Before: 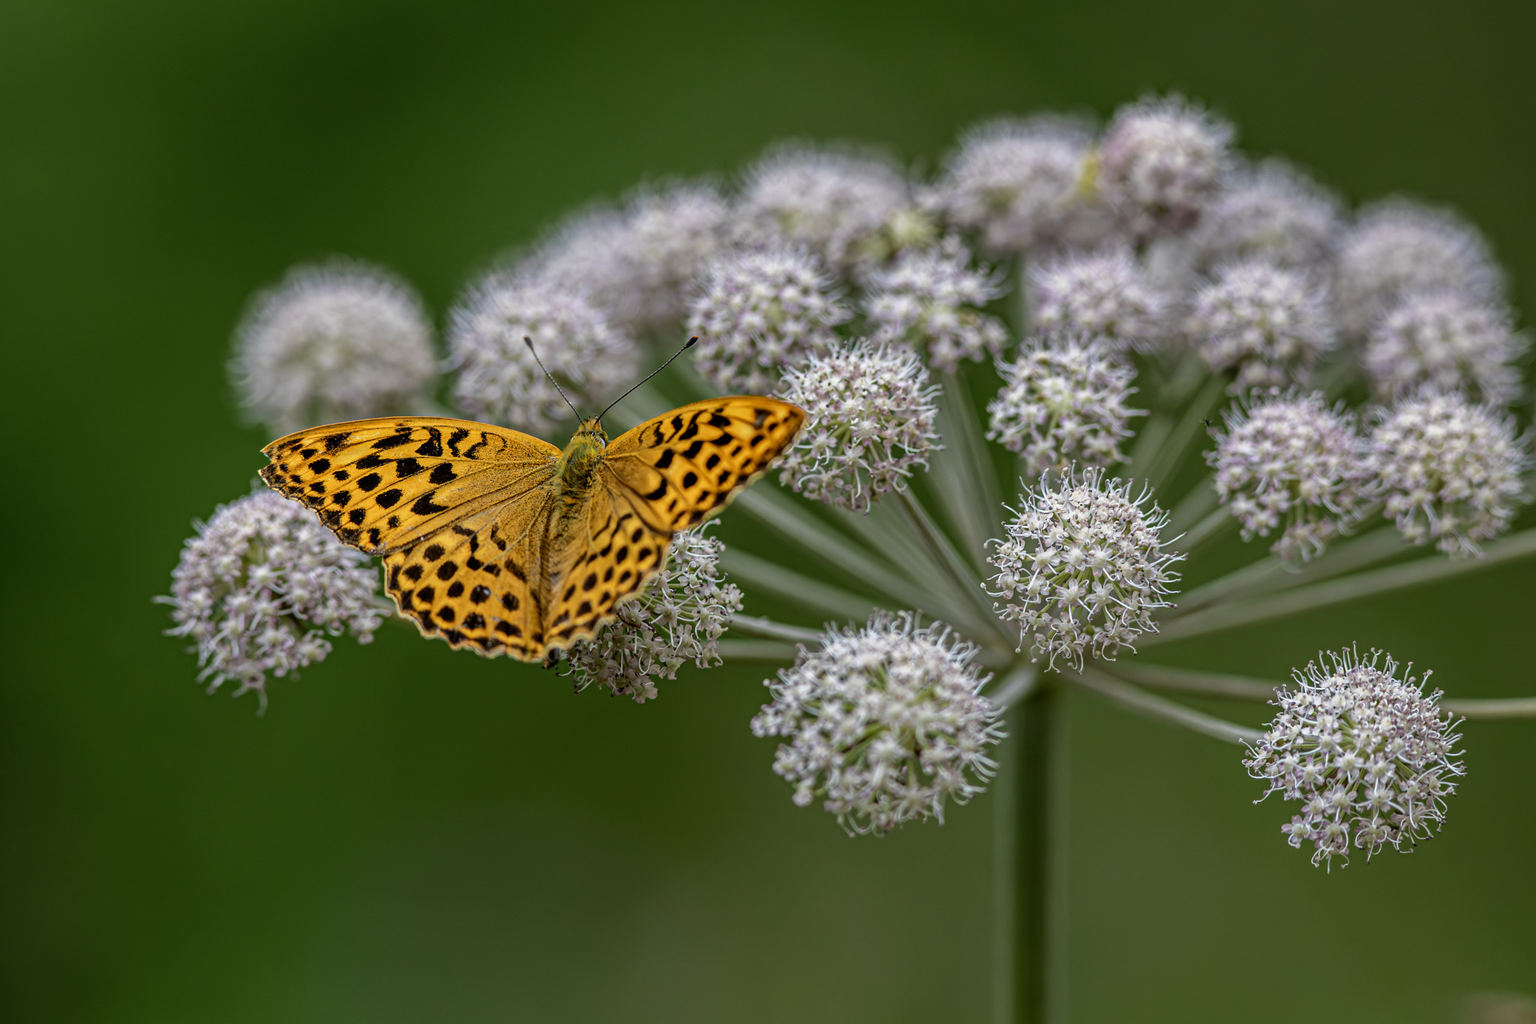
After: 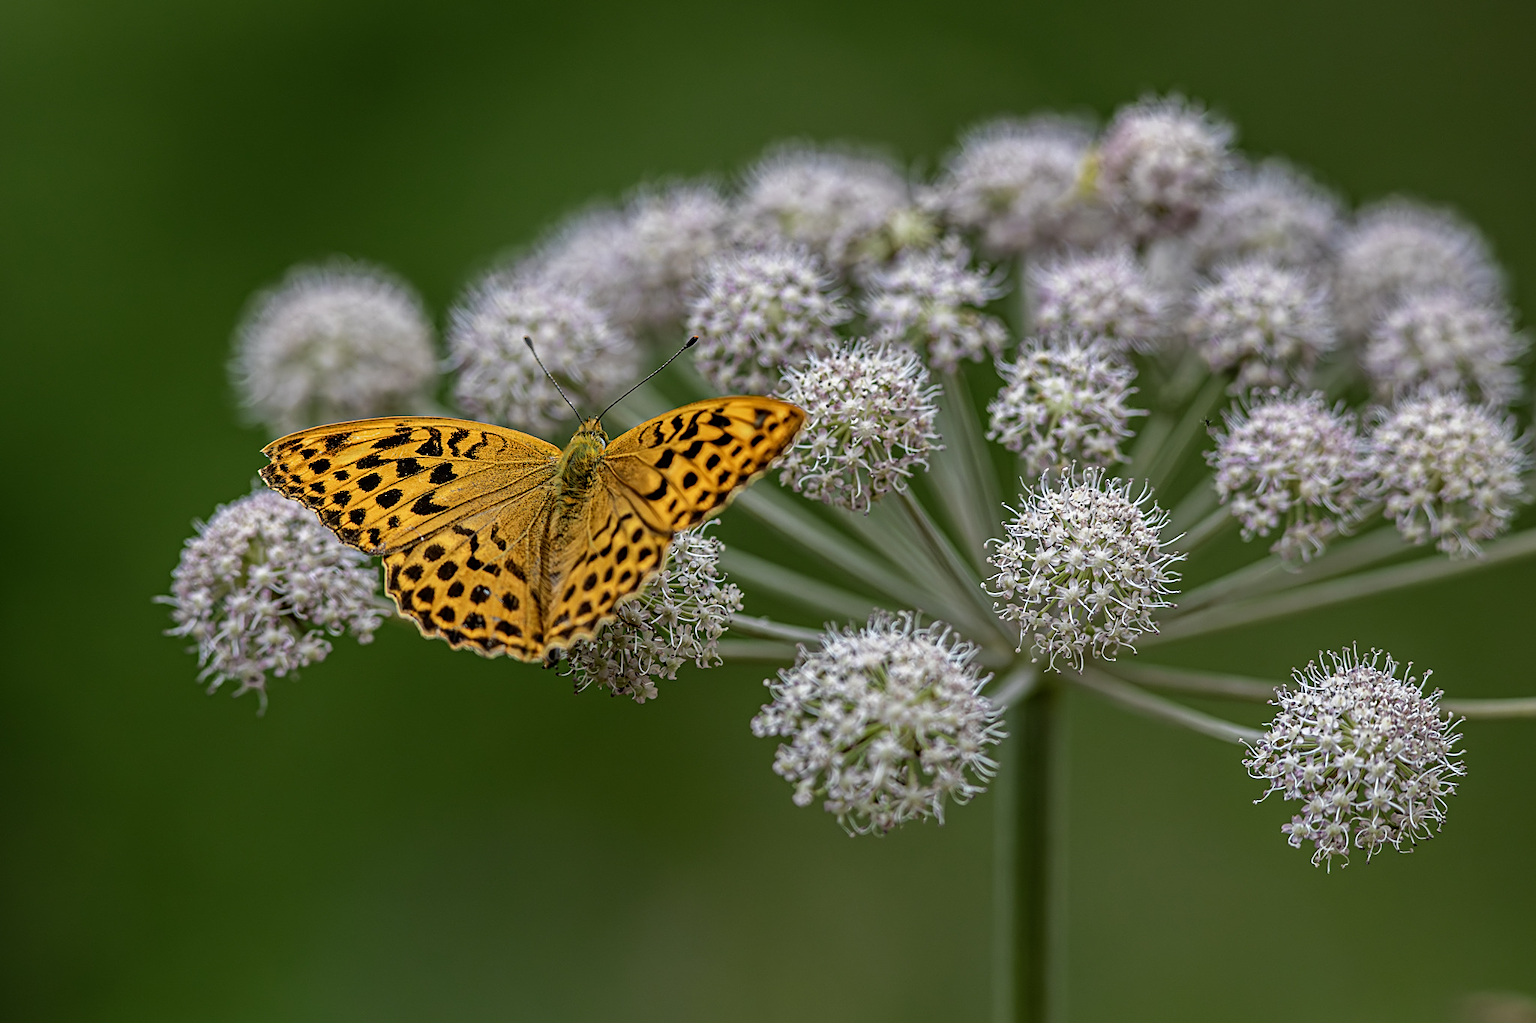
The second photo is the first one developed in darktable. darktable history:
sharpen: amount 0.543
